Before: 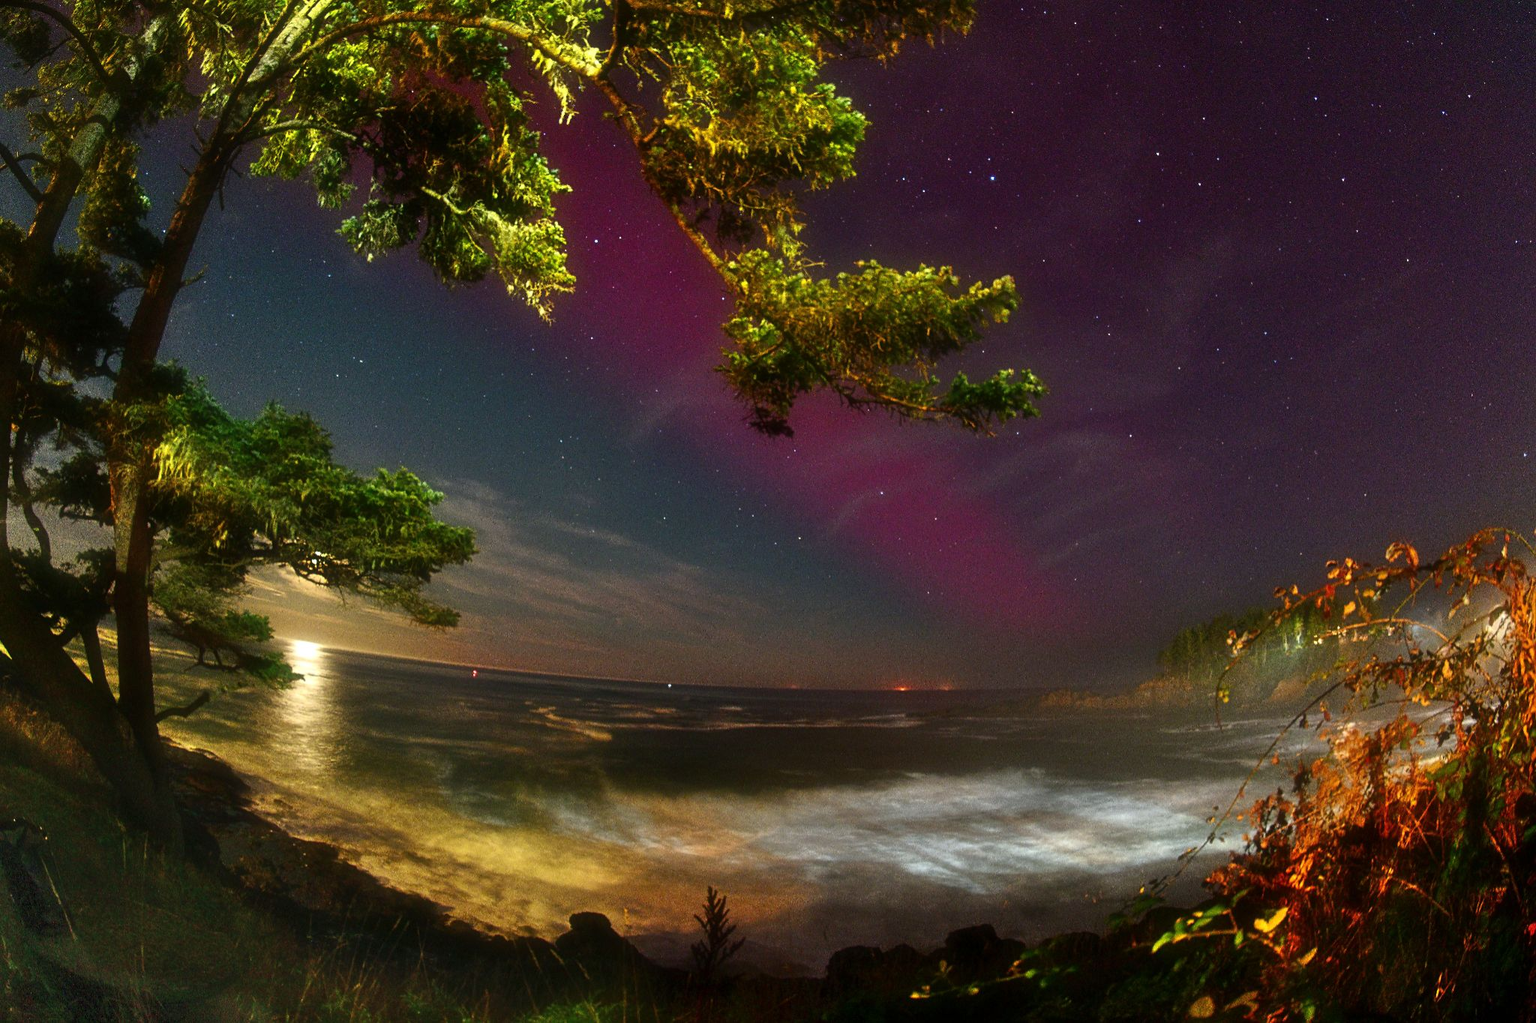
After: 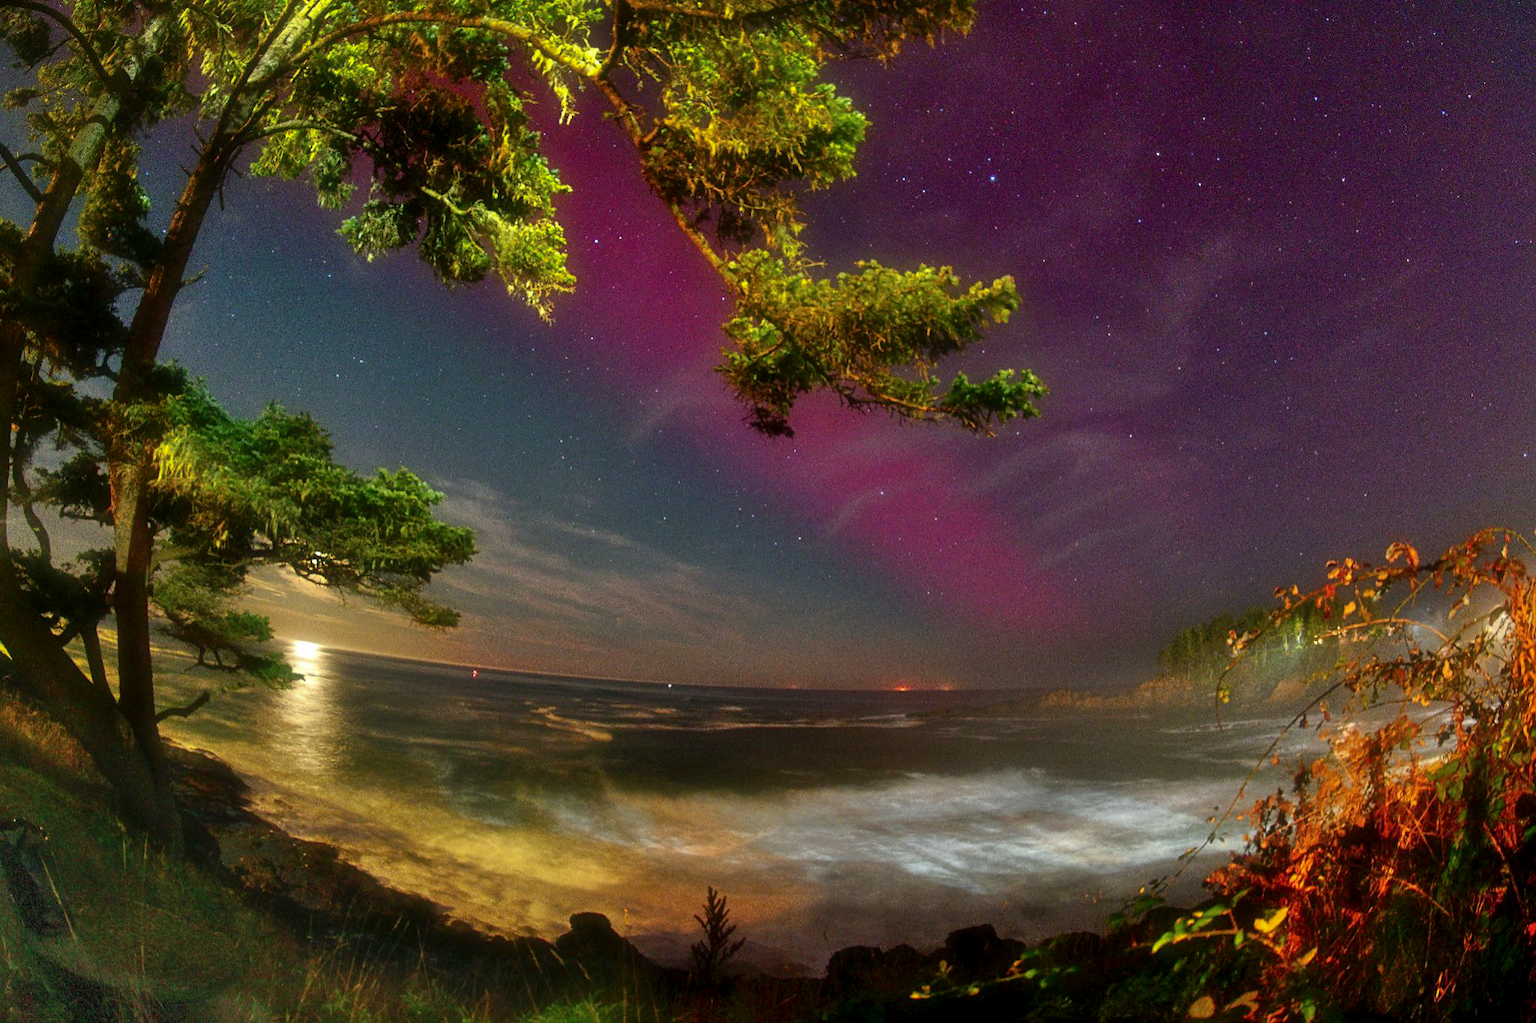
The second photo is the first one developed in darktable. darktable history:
exposure: black level correction 0.001, compensate highlight preservation false
shadows and highlights: on, module defaults
